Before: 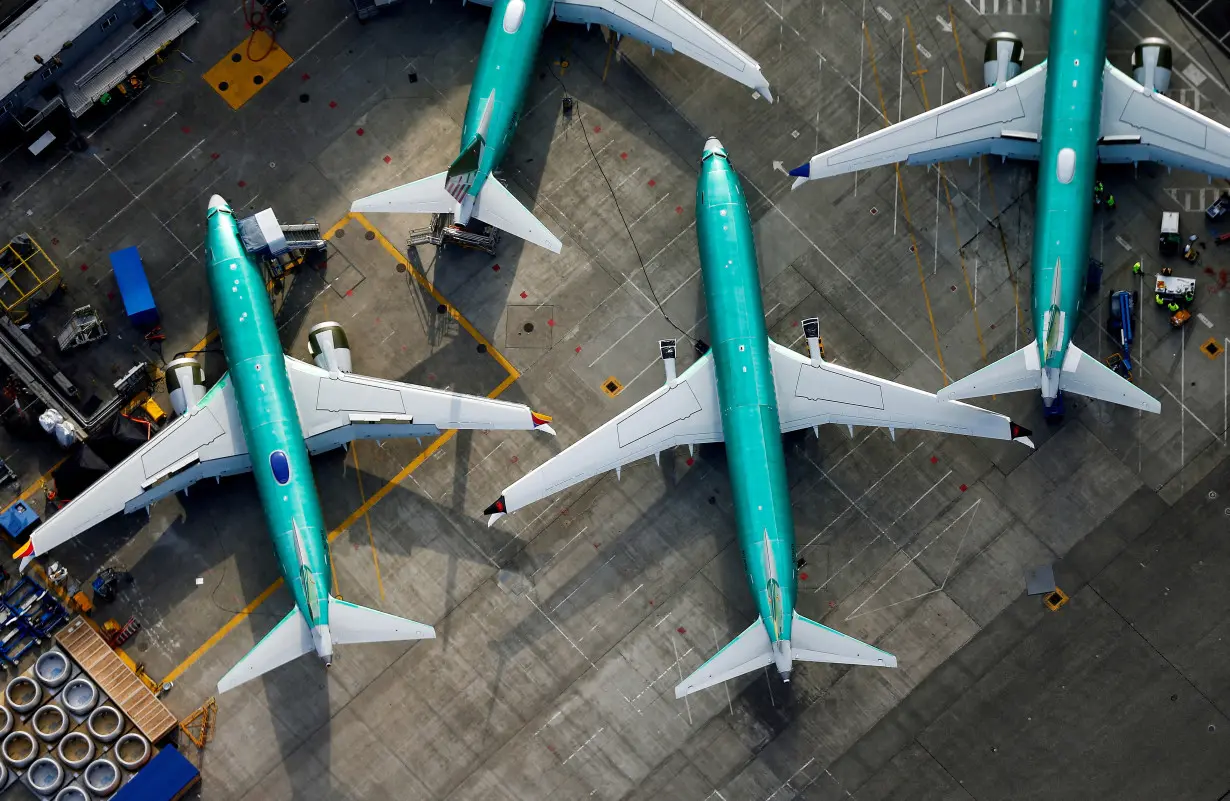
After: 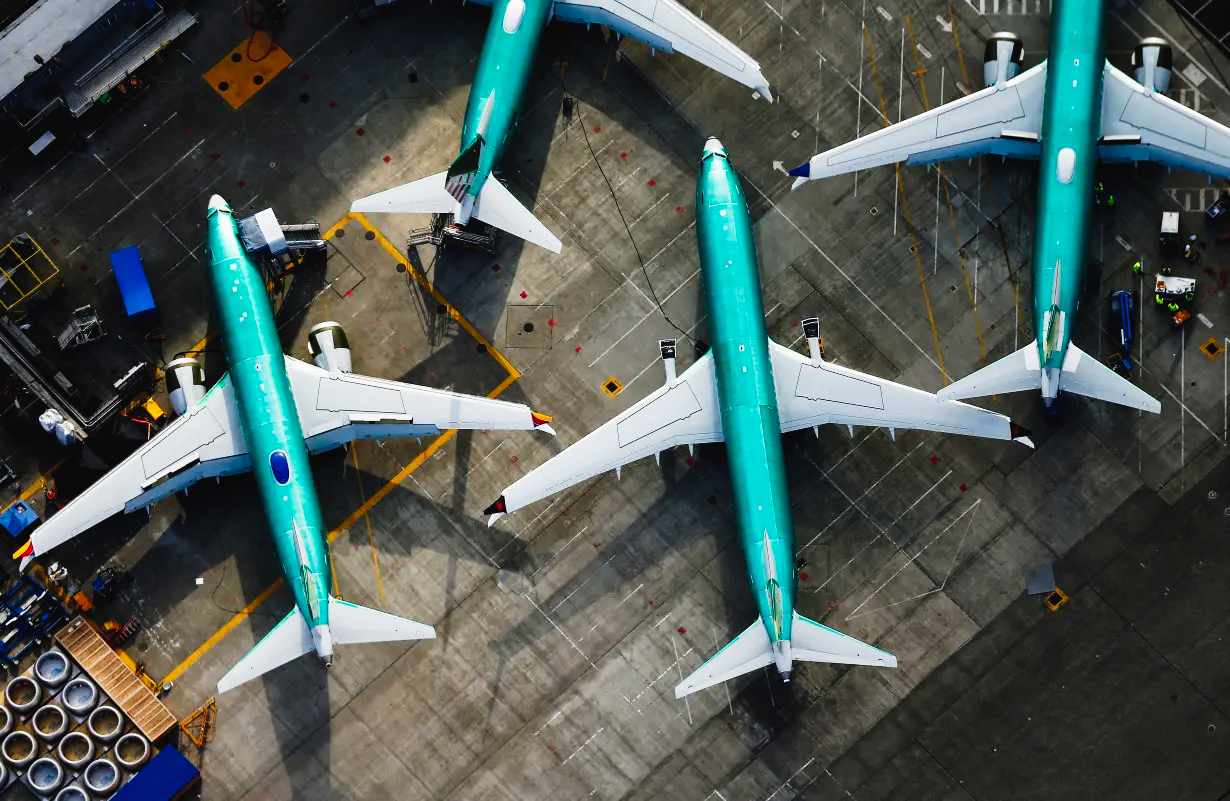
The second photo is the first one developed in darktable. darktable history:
tone curve: curves: ch0 [(0, 0.023) (0.137, 0.069) (0.249, 0.163) (0.487, 0.491) (0.778, 0.858) (0.896, 0.94) (1, 0.988)]; ch1 [(0, 0) (0.396, 0.369) (0.483, 0.459) (0.498, 0.5) (0.515, 0.517) (0.562, 0.6) (0.611, 0.667) (0.692, 0.744) (0.798, 0.863) (1, 1)]; ch2 [(0, 0) (0.426, 0.398) (0.483, 0.481) (0.503, 0.503) (0.526, 0.527) (0.549, 0.59) (0.62, 0.666) (0.705, 0.755) (0.985, 0.966)], preserve colors none
